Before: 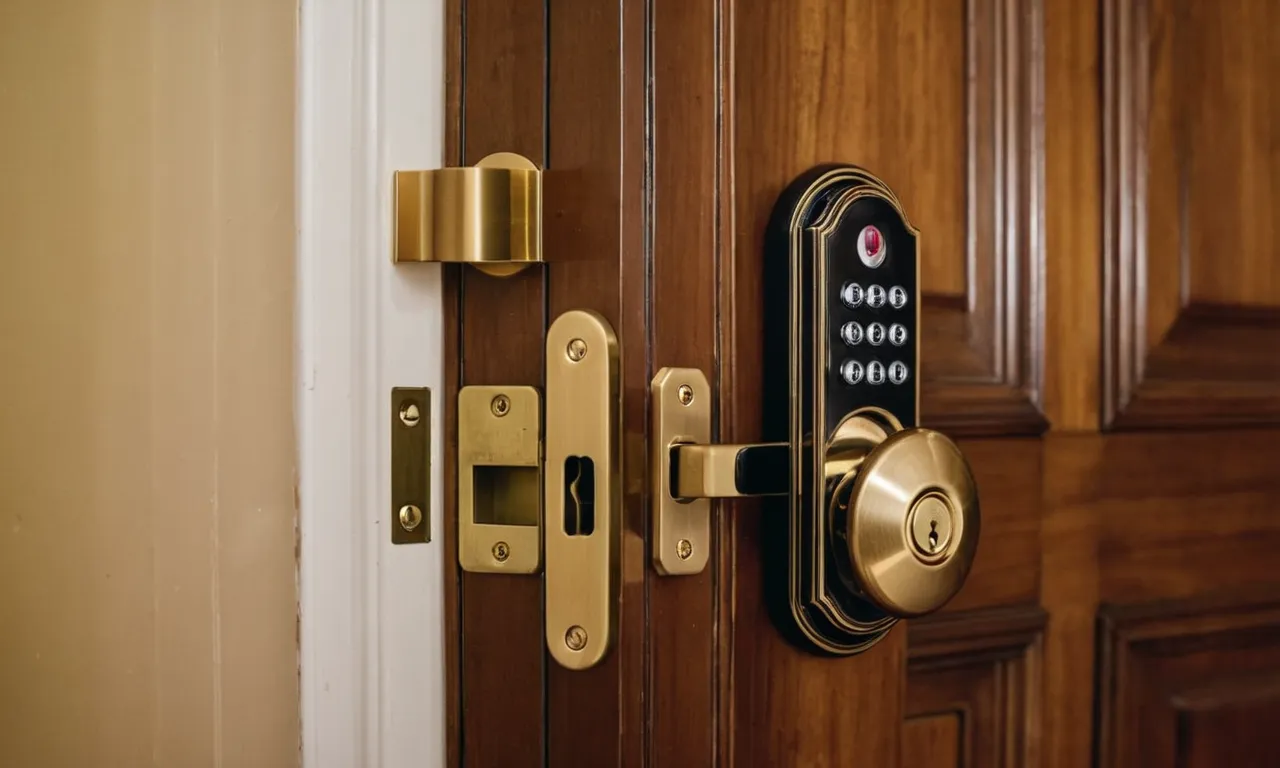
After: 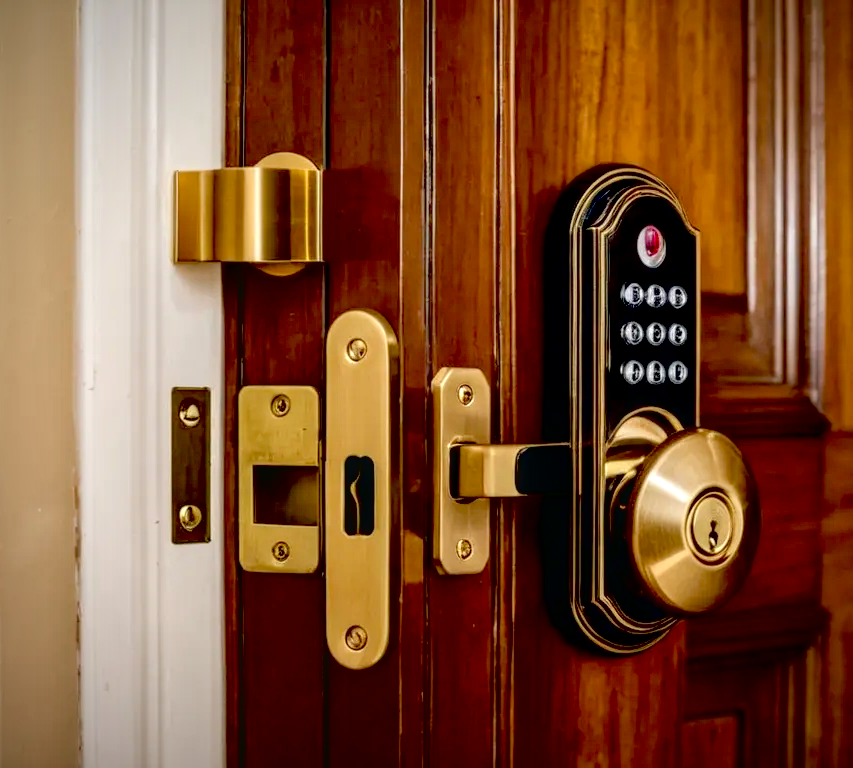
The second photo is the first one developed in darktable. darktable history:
contrast brightness saturation: contrast 0.028, brightness 0.063, saturation 0.12
crop: left 17.24%, right 16.107%
exposure: black level correction 0.031, exposure 0.313 EV, compensate exposure bias true, compensate highlight preservation false
local contrast: on, module defaults
vignetting: fall-off radius 61.17%, brightness -0.647, saturation -0.009
